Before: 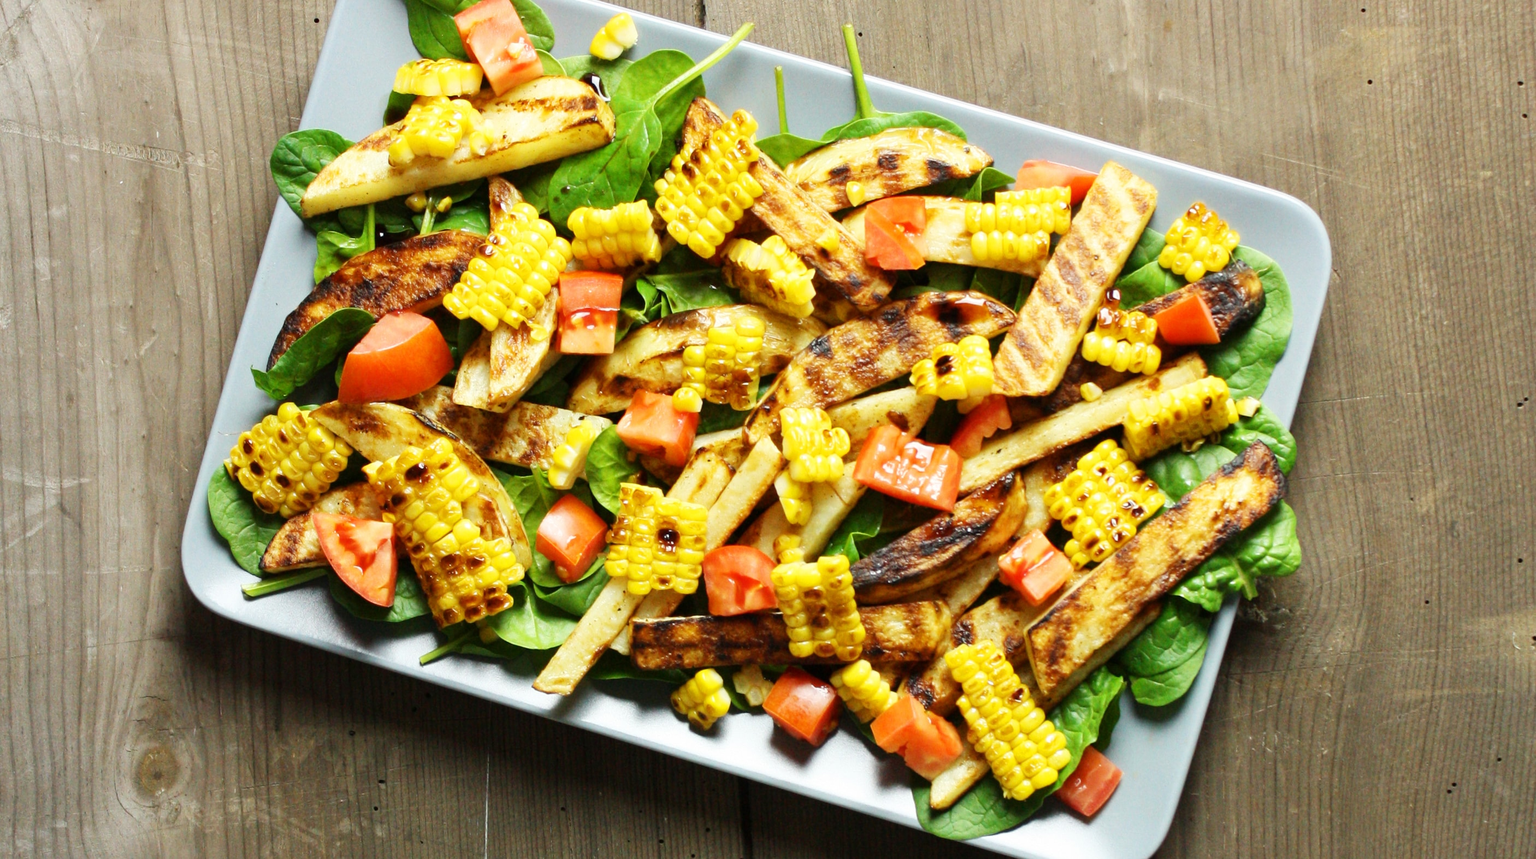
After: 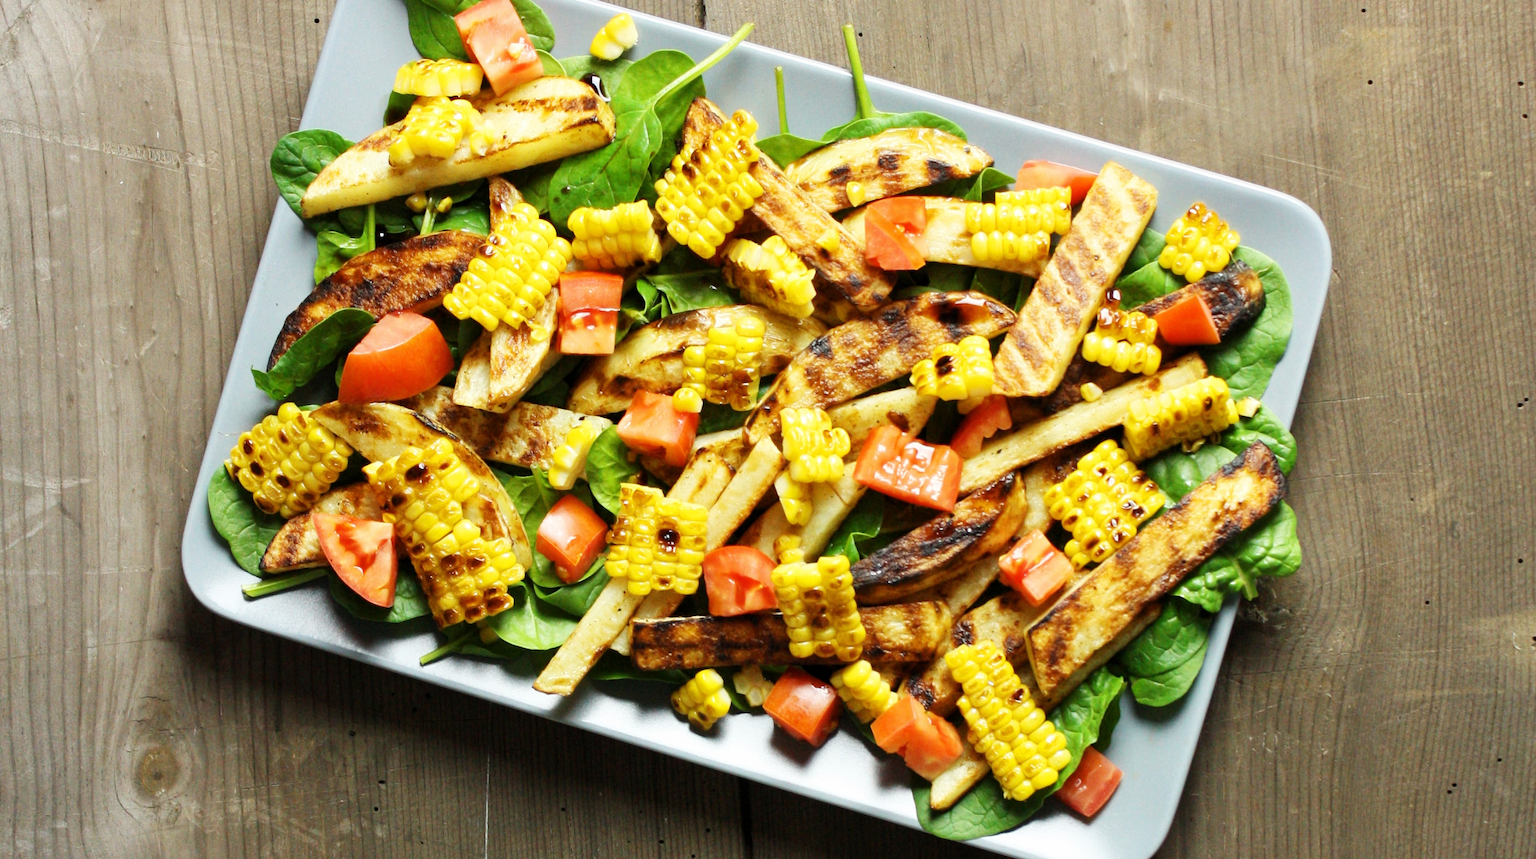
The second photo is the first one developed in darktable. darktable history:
levels: mode automatic, black 0.023%, white 99.97%, levels [0.062, 0.494, 0.925]
